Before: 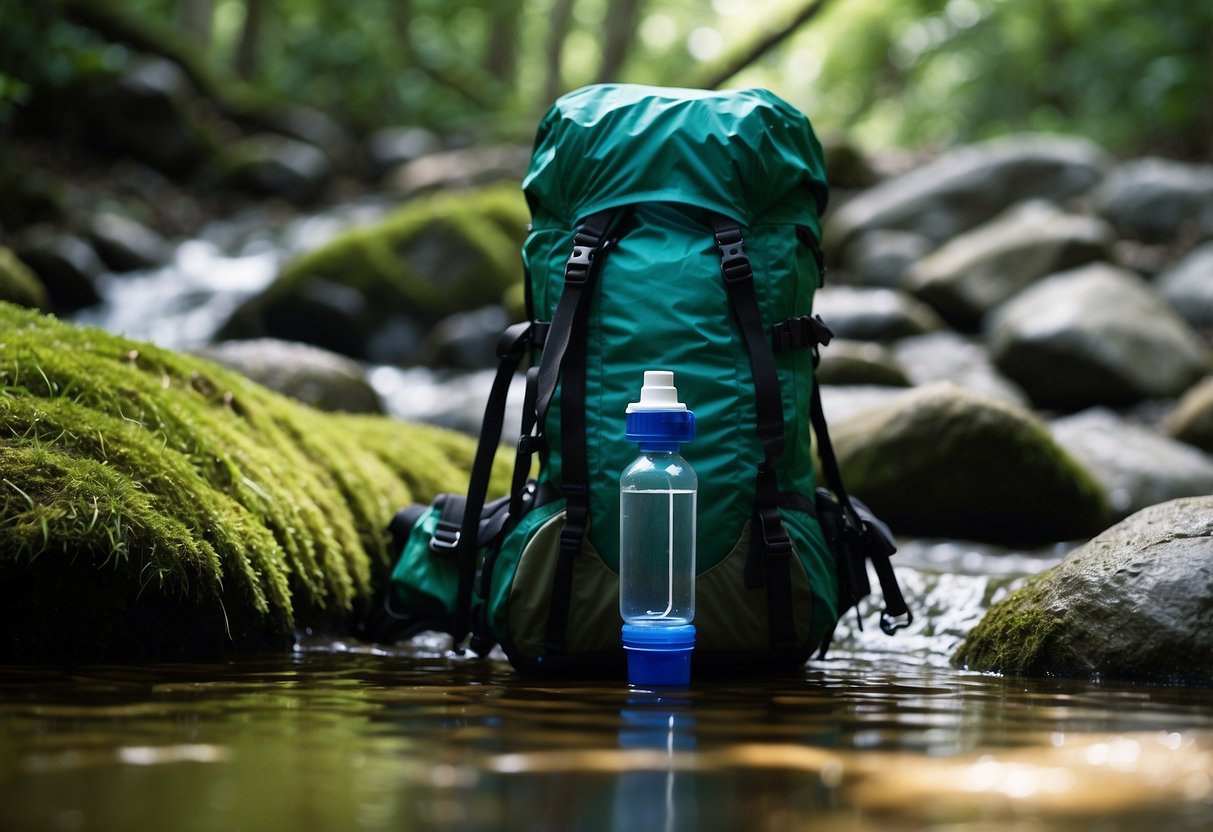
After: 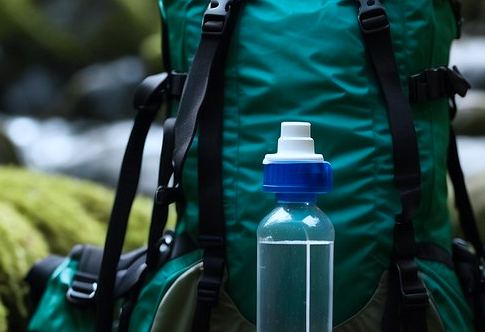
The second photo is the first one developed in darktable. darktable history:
local contrast: mode bilateral grid, contrast 10, coarseness 25, detail 110%, midtone range 0.2
crop: left 30%, top 30%, right 30%, bottom 30%
color correction: highlights a* -4.18, highlights b* -10.81
